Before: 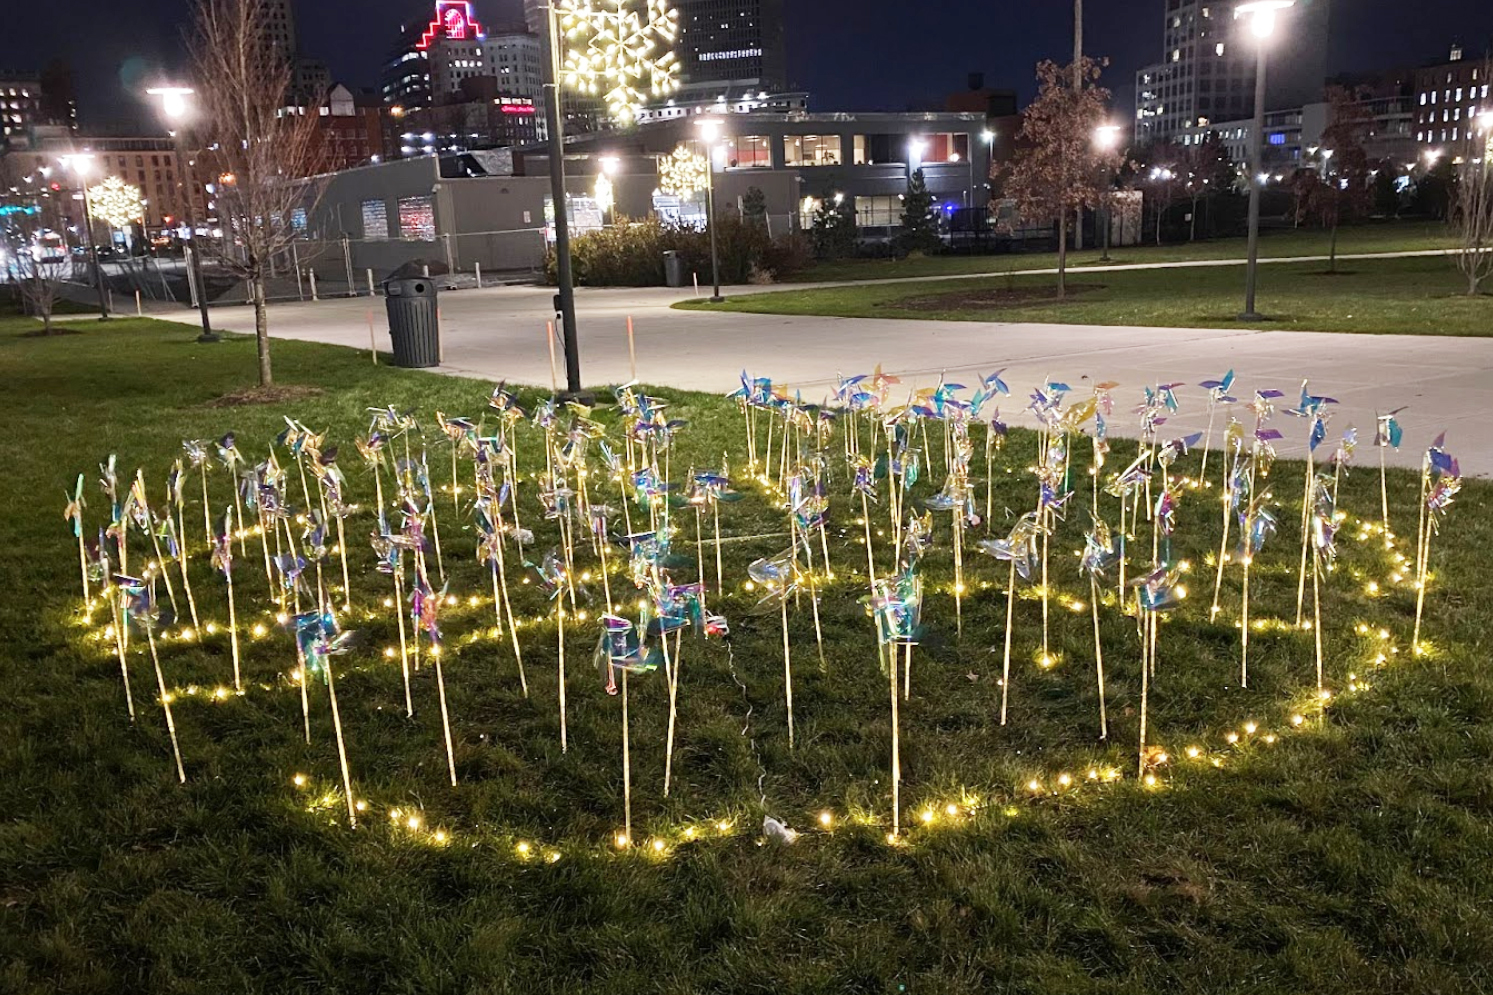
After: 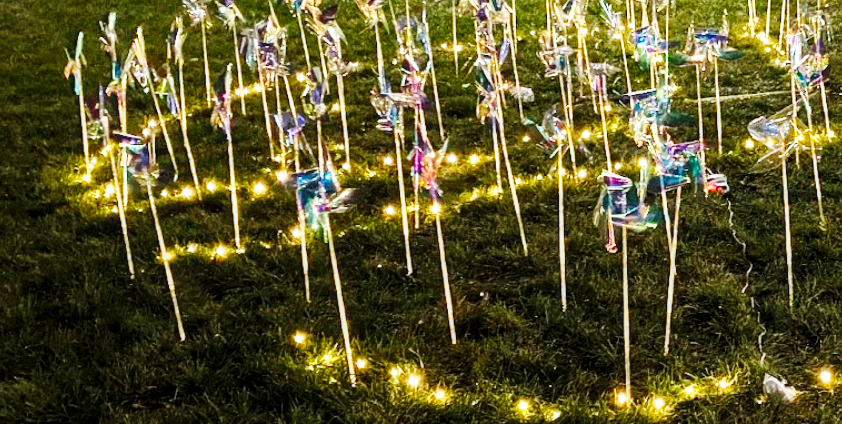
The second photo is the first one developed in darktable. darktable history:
base curve: curves: ch0 [(0, 0) (0.032, 0.025) (0.121, 0.166) (0.206, 0.329) (0.605, 0.79) (1, 1)], preserve colors none
color balance: mode lift, gamma, gain (sRGB), lift [0.97, 1, 1, 1], gamma [1.03, 1, 1, 1]
crop: top 44.483%, right 43.593%, bottom 12.892%
local contrast: on, module defaults
